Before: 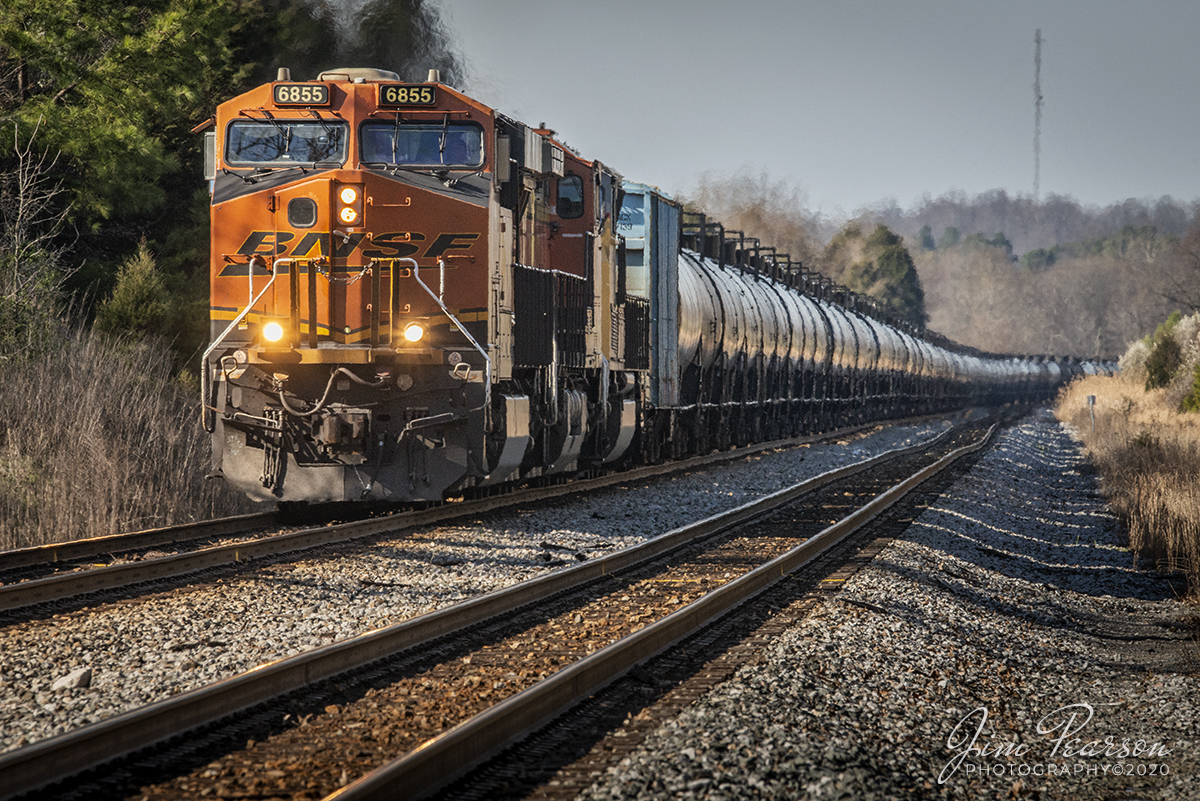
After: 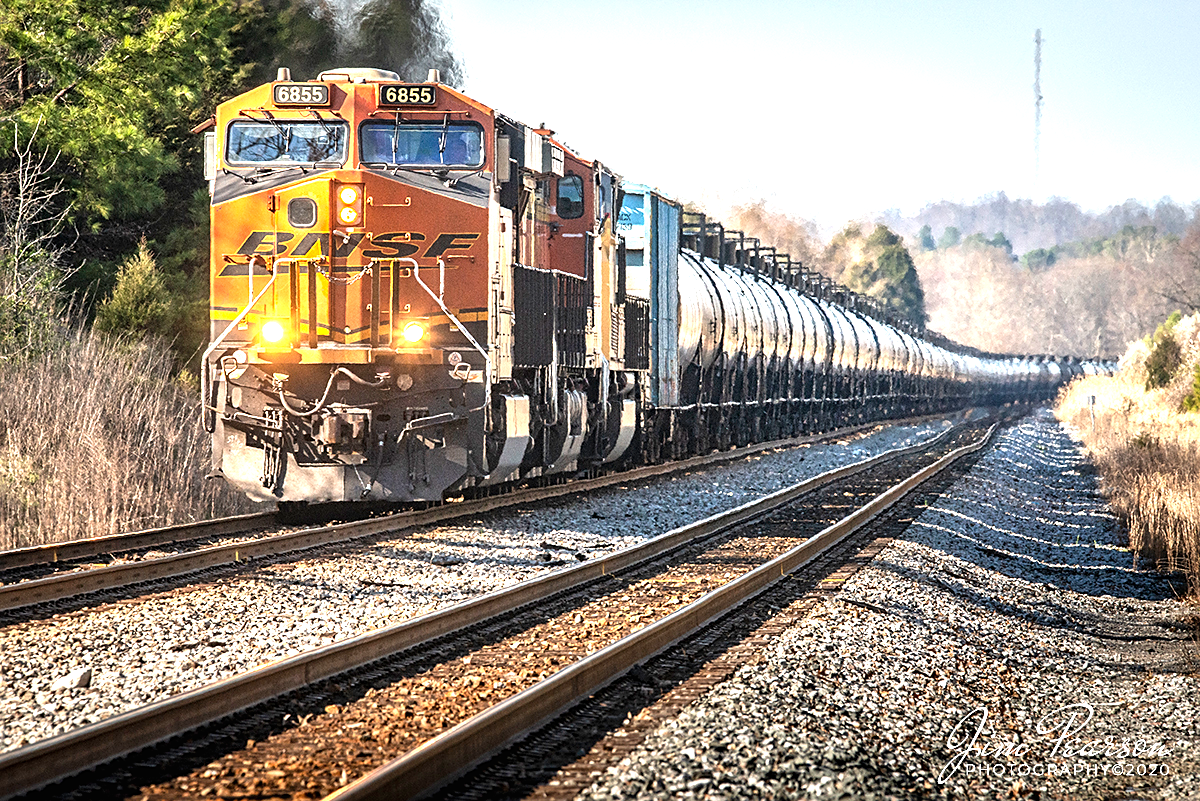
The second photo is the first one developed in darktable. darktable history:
exposure: black level correction 0, exposure 1.388 EV, compensate exposure bias true, compensate highlight preservation false
sharpen: radius 1.864, amount 0.398, threshold 1.271
